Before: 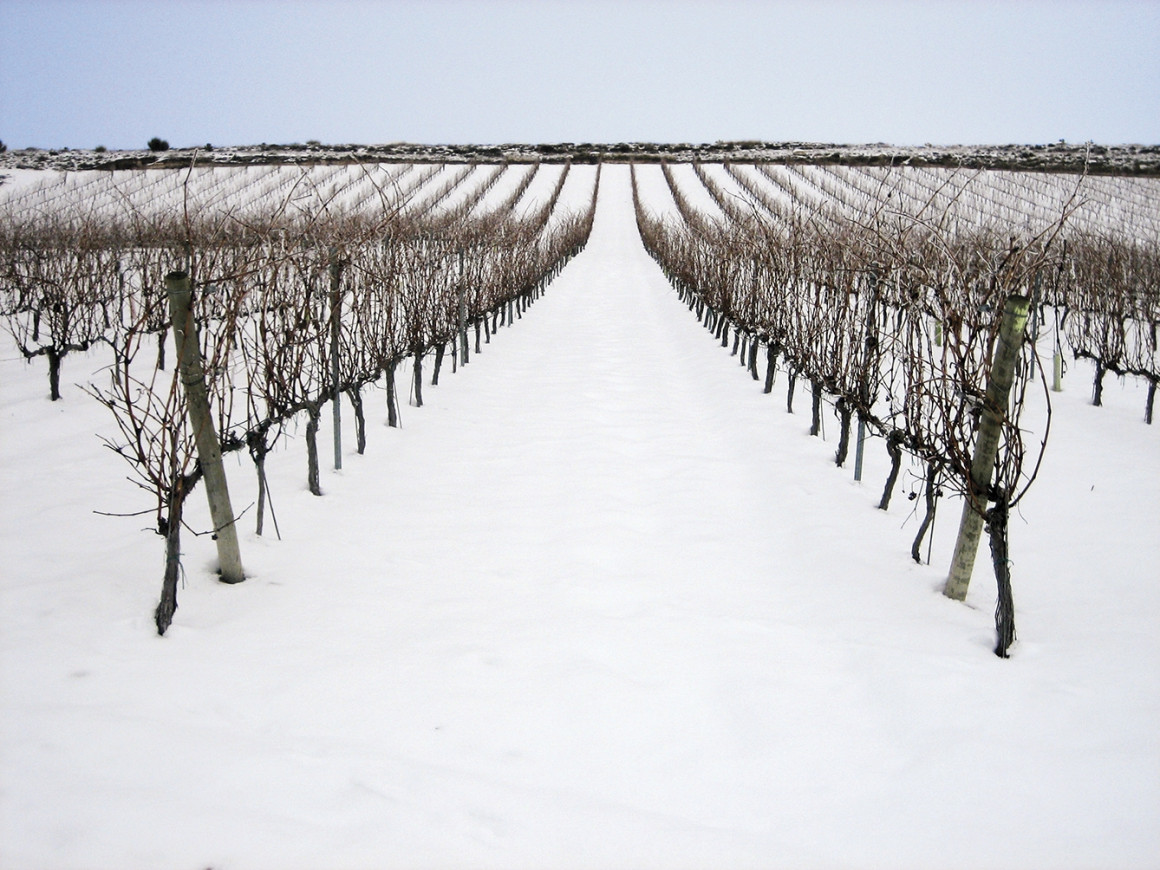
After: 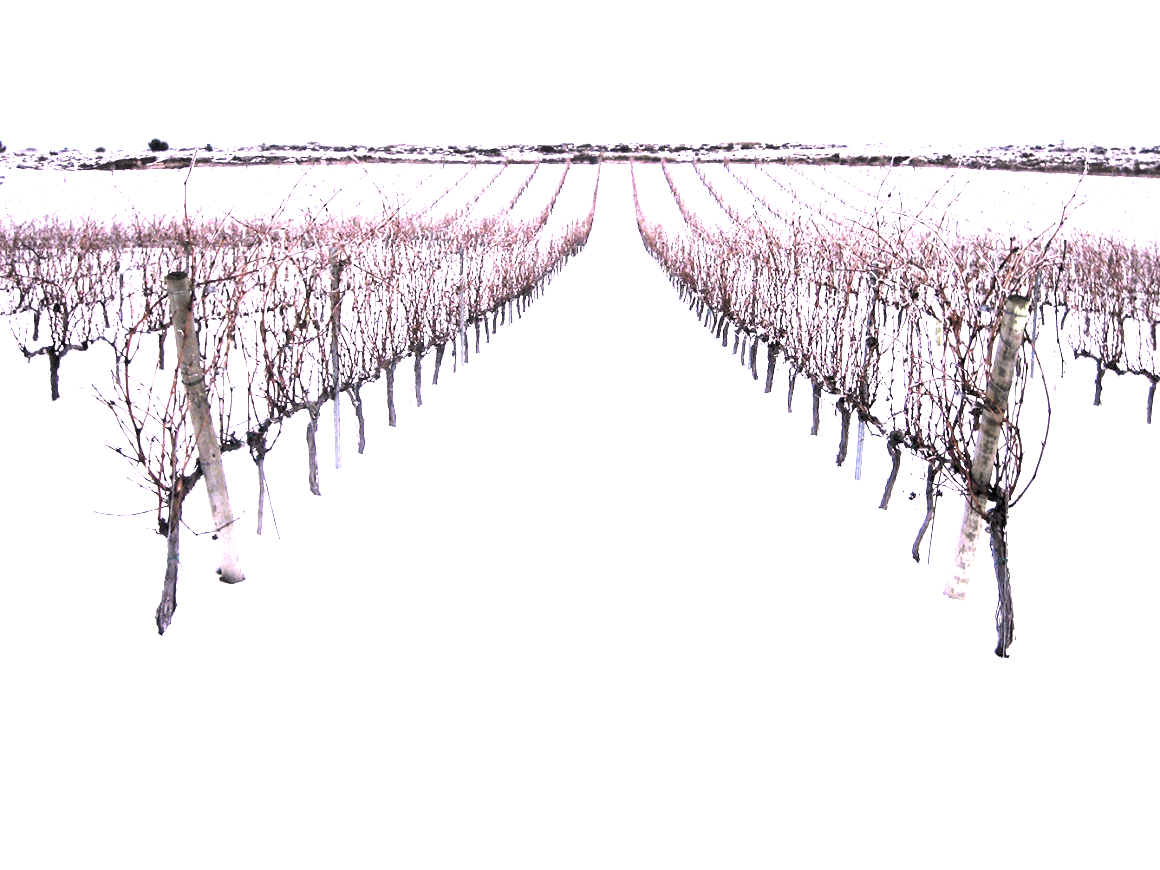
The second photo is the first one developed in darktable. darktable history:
exposure: black level correction 0, exposure 1.9 EV, compensate highlight preservation false
color correction: highlights a* 15.46, highlights b* -20.56
tone equalizer: -8 EV -0.417 EV, -7 EV -0.389 EV, -6 EV -0.333 EV, -5 EV -0.222 EV, -3 EV 0.222 EV, -2 EV 0.333 EV, -1 EV 0.389 EV, +0 EV 0.417 EV, edges refinement/feathering 500, mask exposure compensation -1.57 EV, preserve details no
